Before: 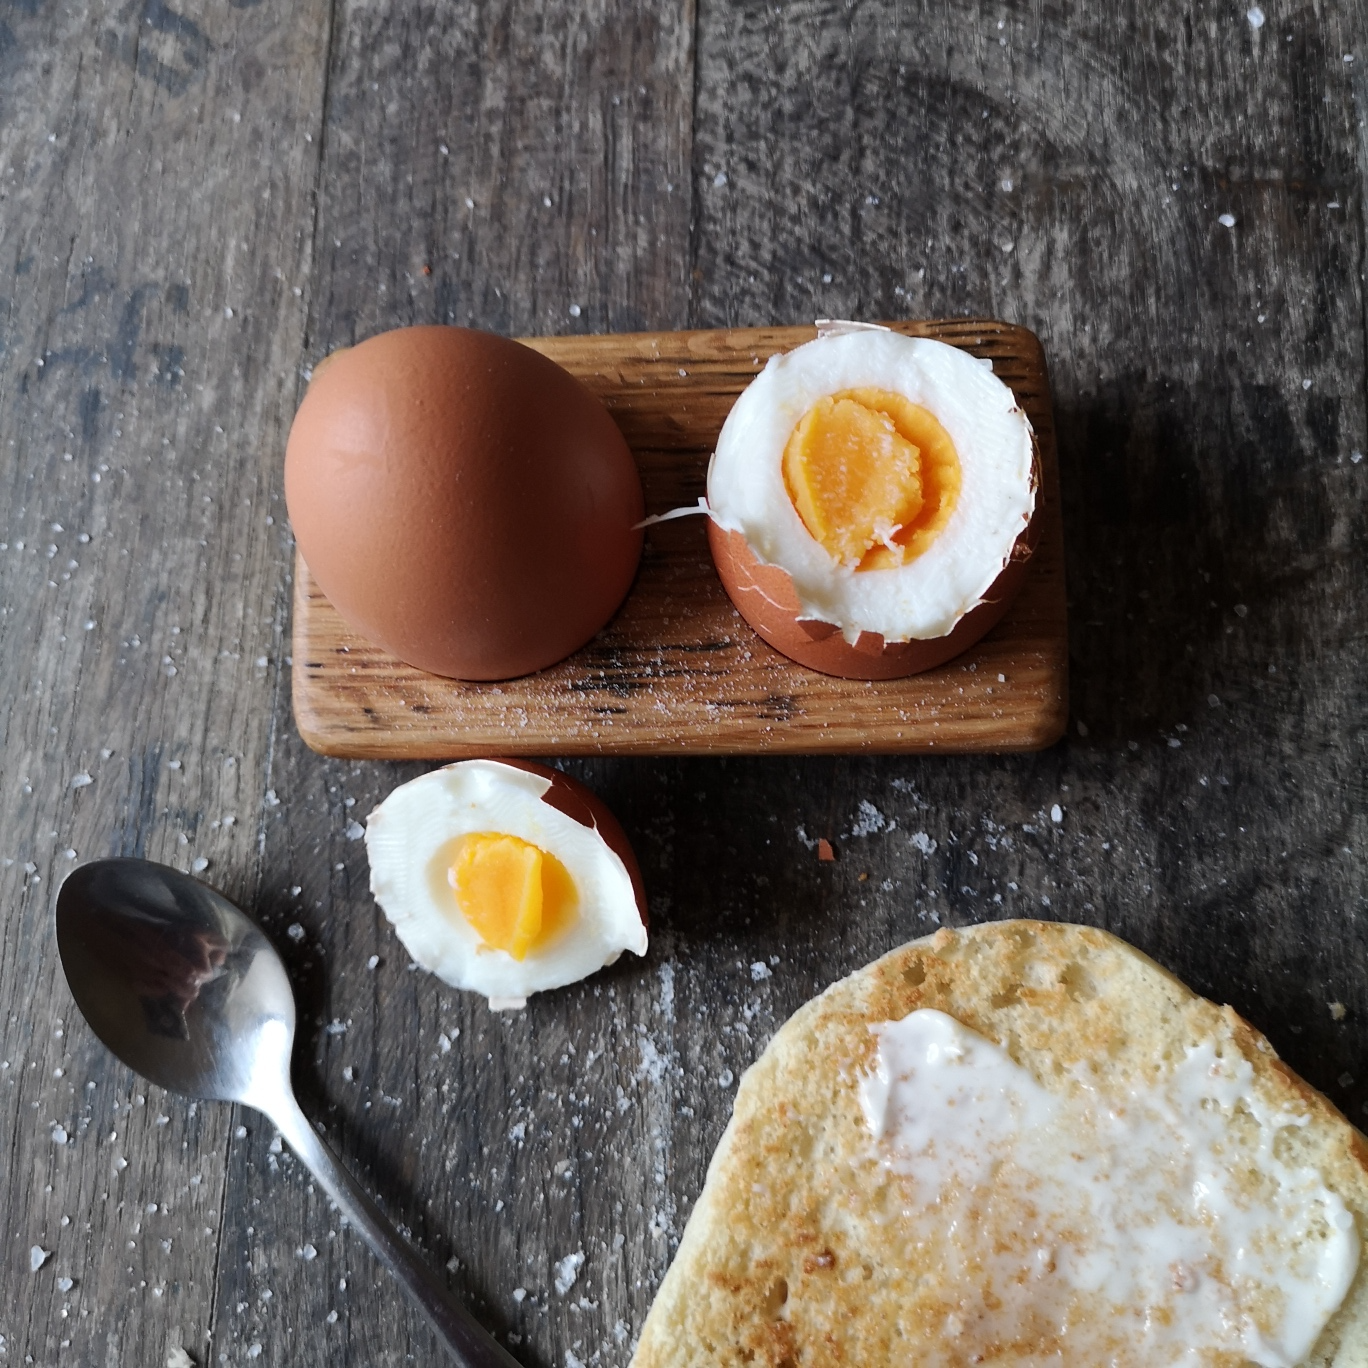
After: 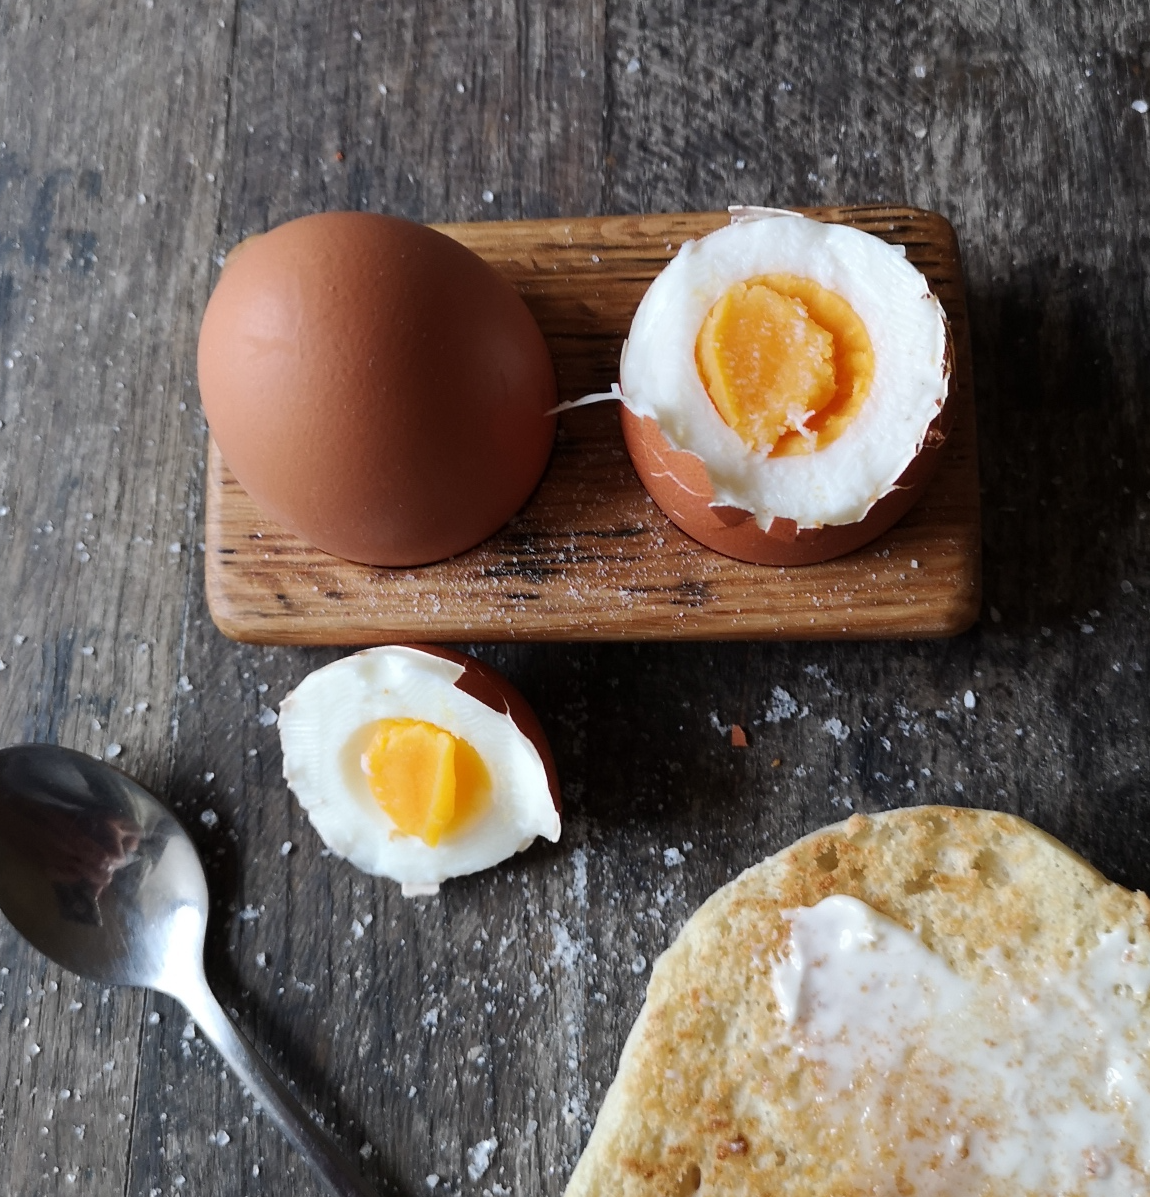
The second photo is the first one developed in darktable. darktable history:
crop: left 6.36%, top 8.351%, right 9.549%, bottom 4.098%
tone equalizer: smoothing diameter 2.1%, edges refinement/feathering 23.77, mask exposure compensation -1.57 EV, filter diffusion 5
